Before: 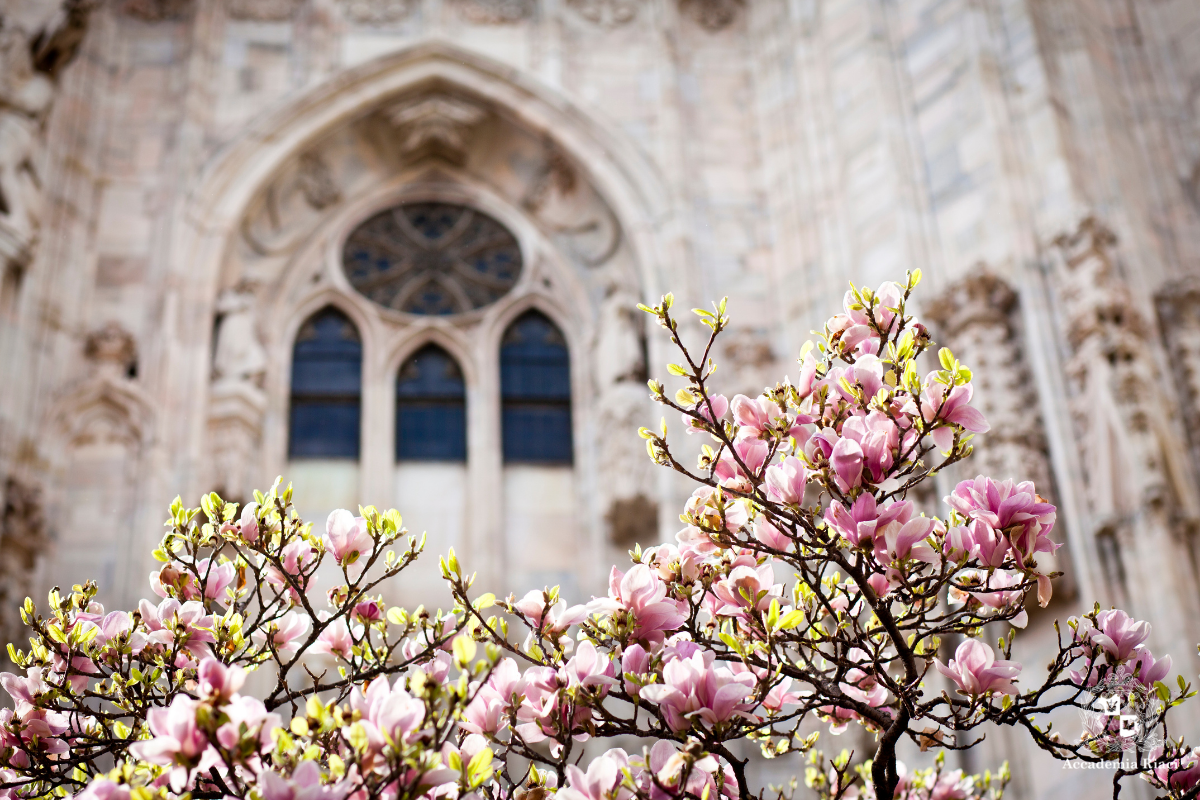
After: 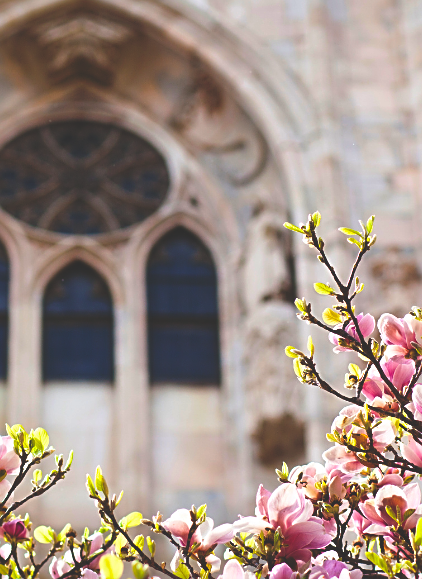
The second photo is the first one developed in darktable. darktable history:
color balance rgb: perceptual saturation grading › global saturation 30%, global vibrance 20%
rgb curve: curves: ch0 [(0, 0.186) (0.314, 0.284) (0.775, 0.708) (1, 1)], compensate middle gray true, preserve colors none
crop and rotate: left 29.476%, top 10.214%, right 35.32%, bottom 17.333%
sharpen: on, module defaults
